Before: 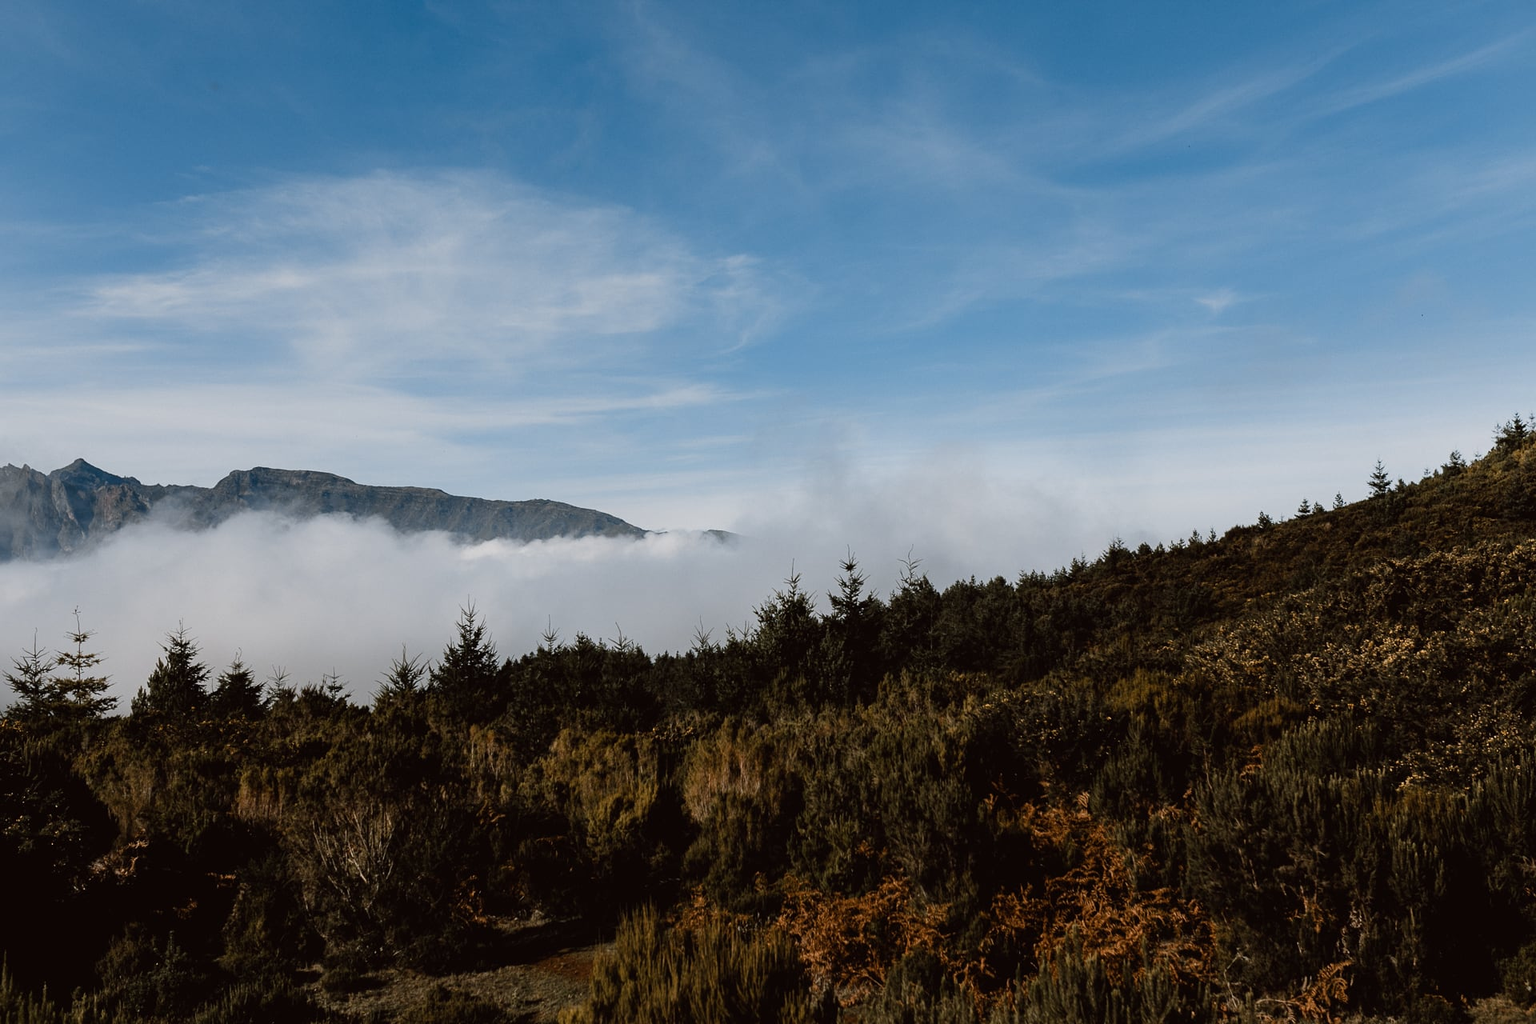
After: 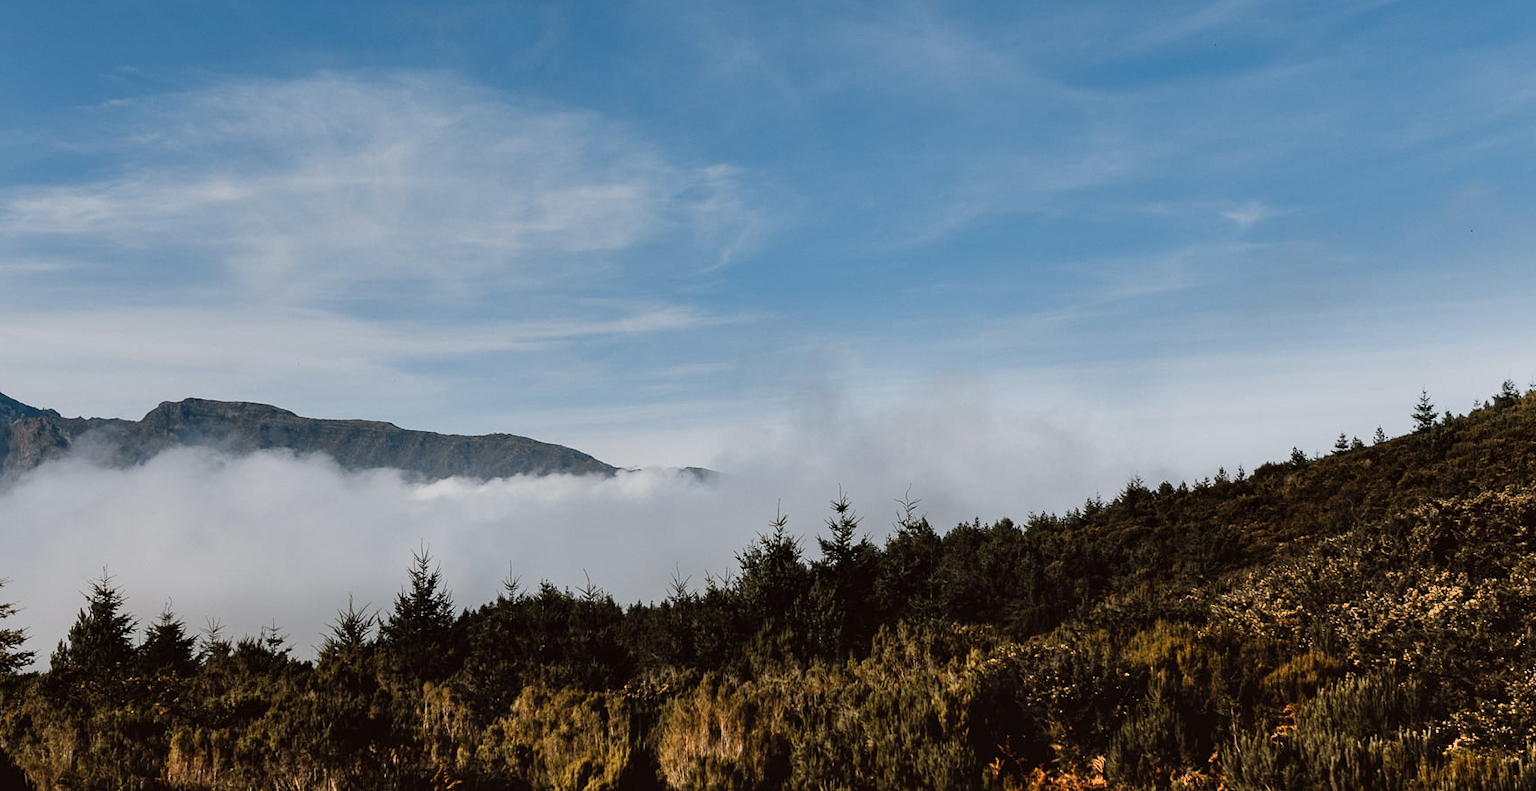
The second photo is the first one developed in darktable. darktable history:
crop: left 5.596%, top 10.314%, right 3.534%, bottom 19.395%
shadows and highlights: low approximation 0.01, soften with gaussian
